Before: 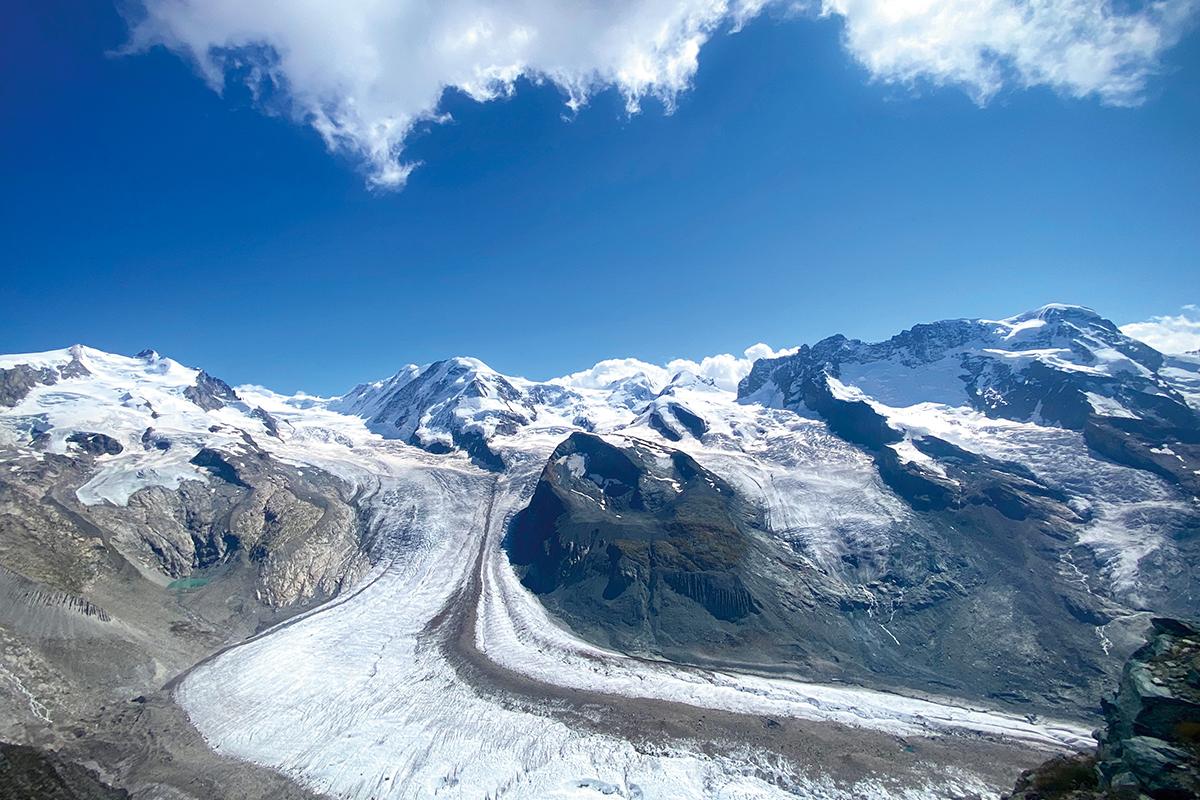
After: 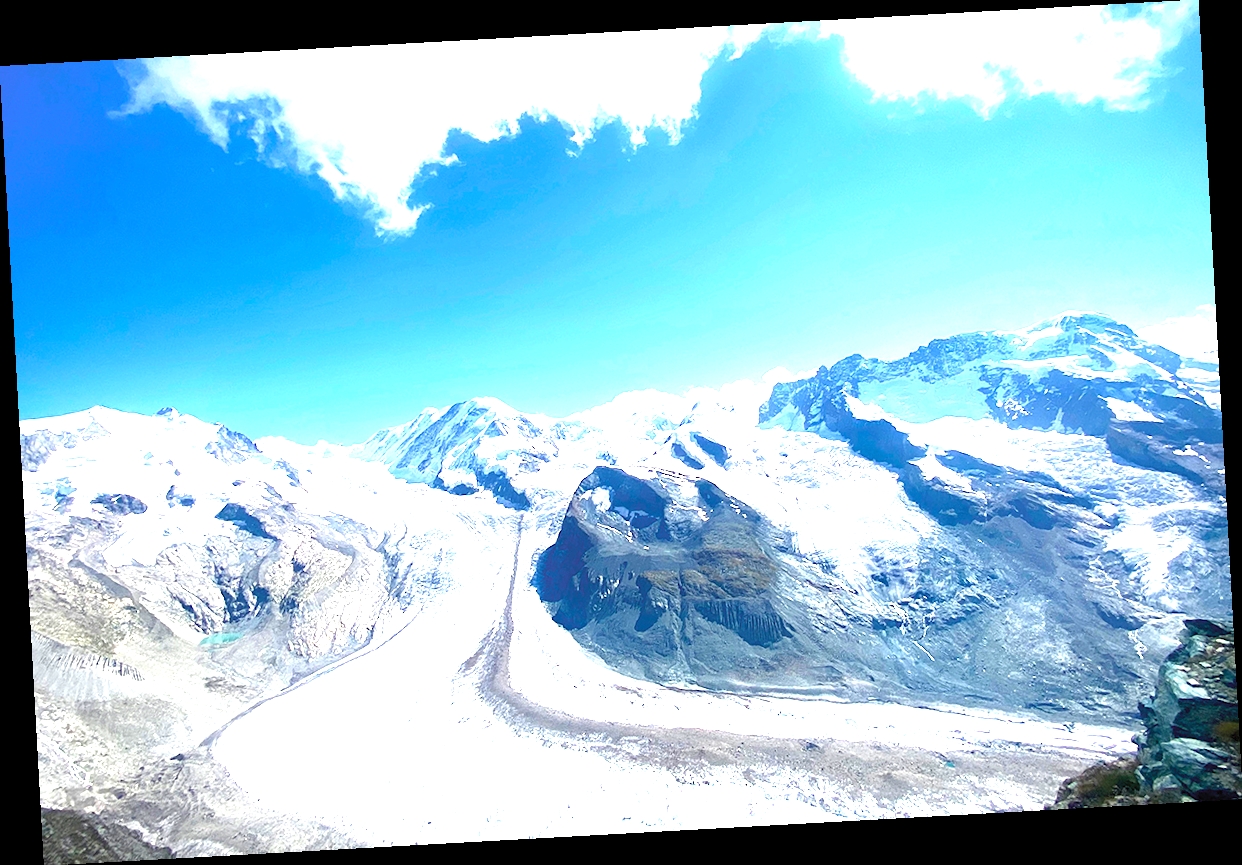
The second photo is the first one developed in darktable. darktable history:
exposure: exposure 2 EV, compensate exposure bias true, compensate highlight preservation false
rotate and perspective: rotation -3.18°, automatic cropping off
